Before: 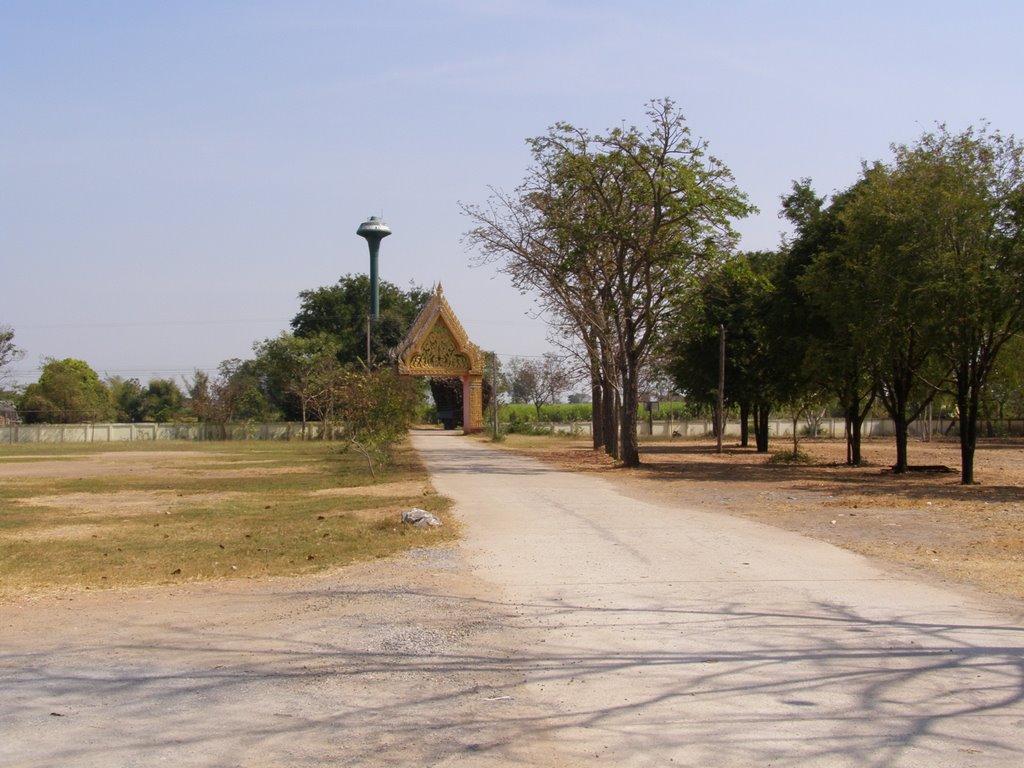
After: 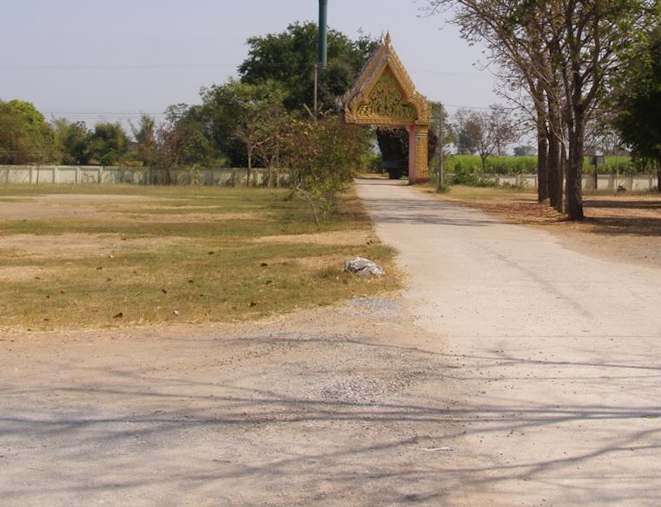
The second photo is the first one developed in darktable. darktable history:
crop and rotate: angle -1.25°, left 4.061%, top 32.04%, right 29.509%
